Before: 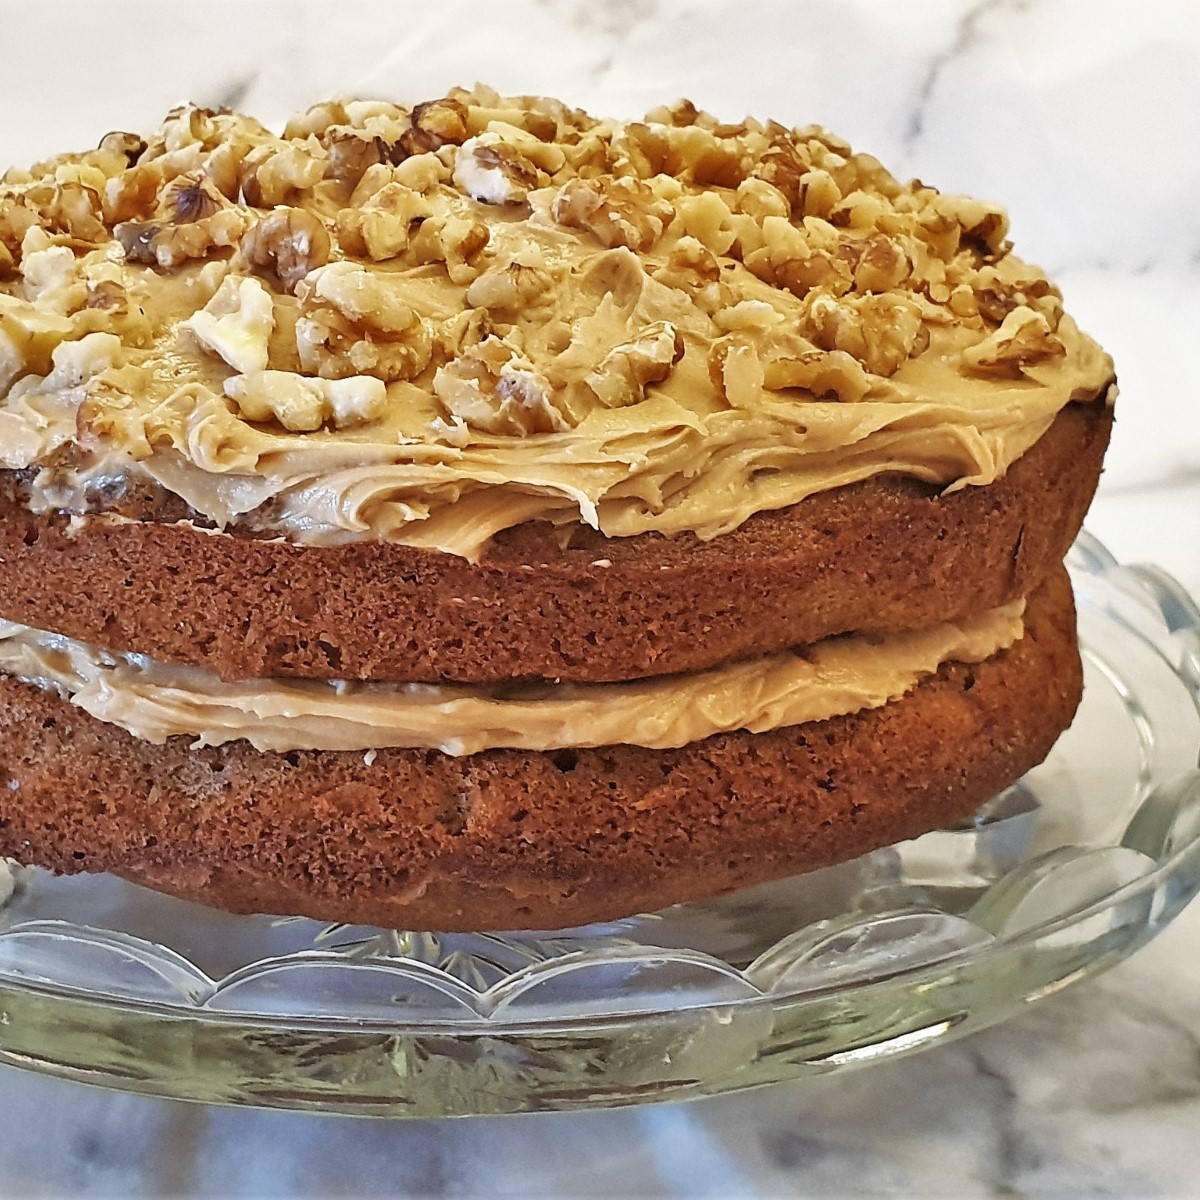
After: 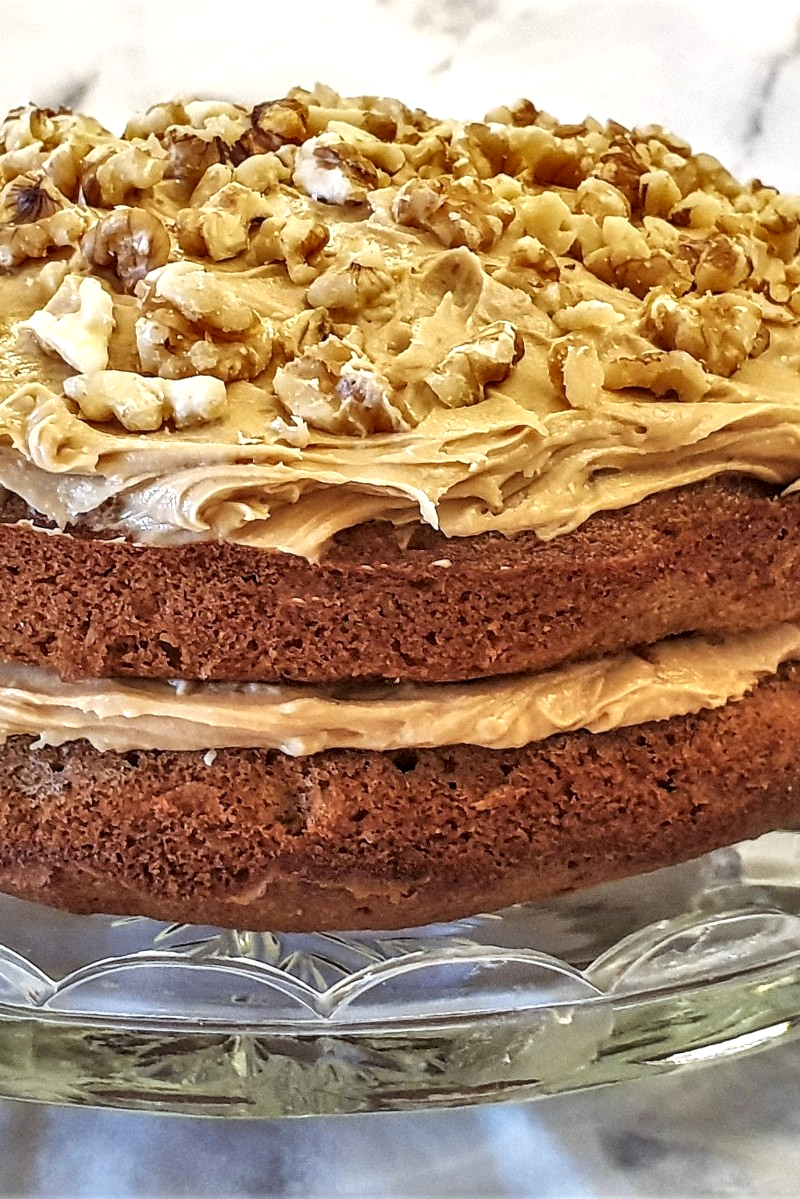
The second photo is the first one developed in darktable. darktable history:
local contrast: highlights 21%, detail 150%
exposure: exposure 0.208 EV, compensate exposure bias true, compensate highlight preservation false
crop and rotate: left 13.383%, right 19.926%
